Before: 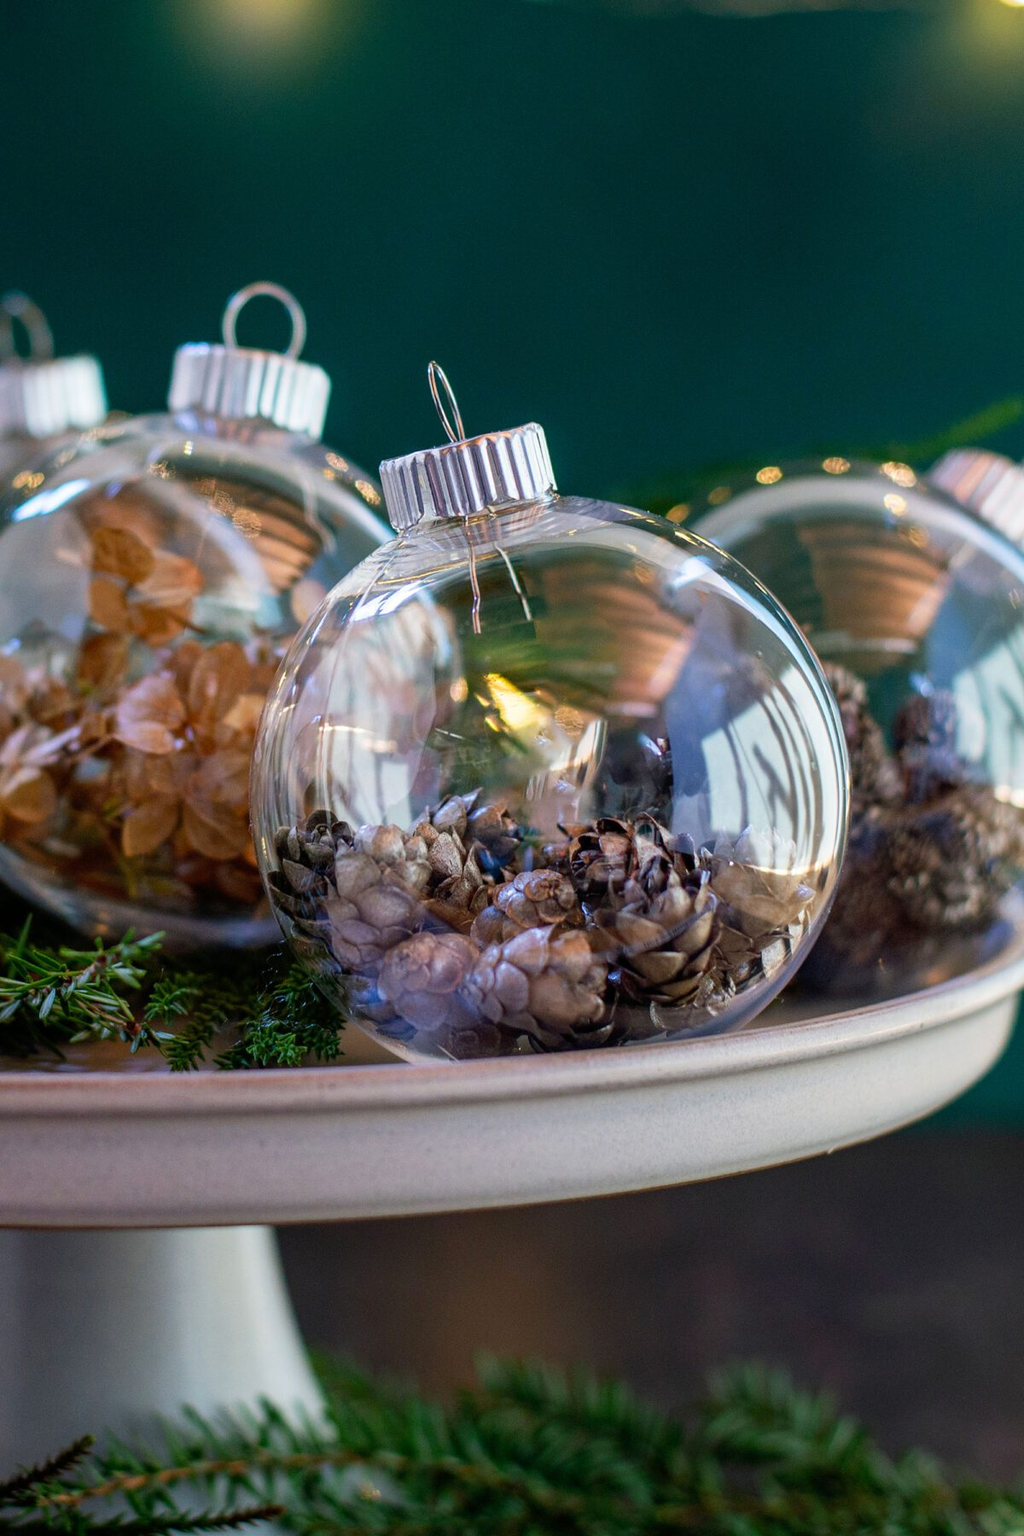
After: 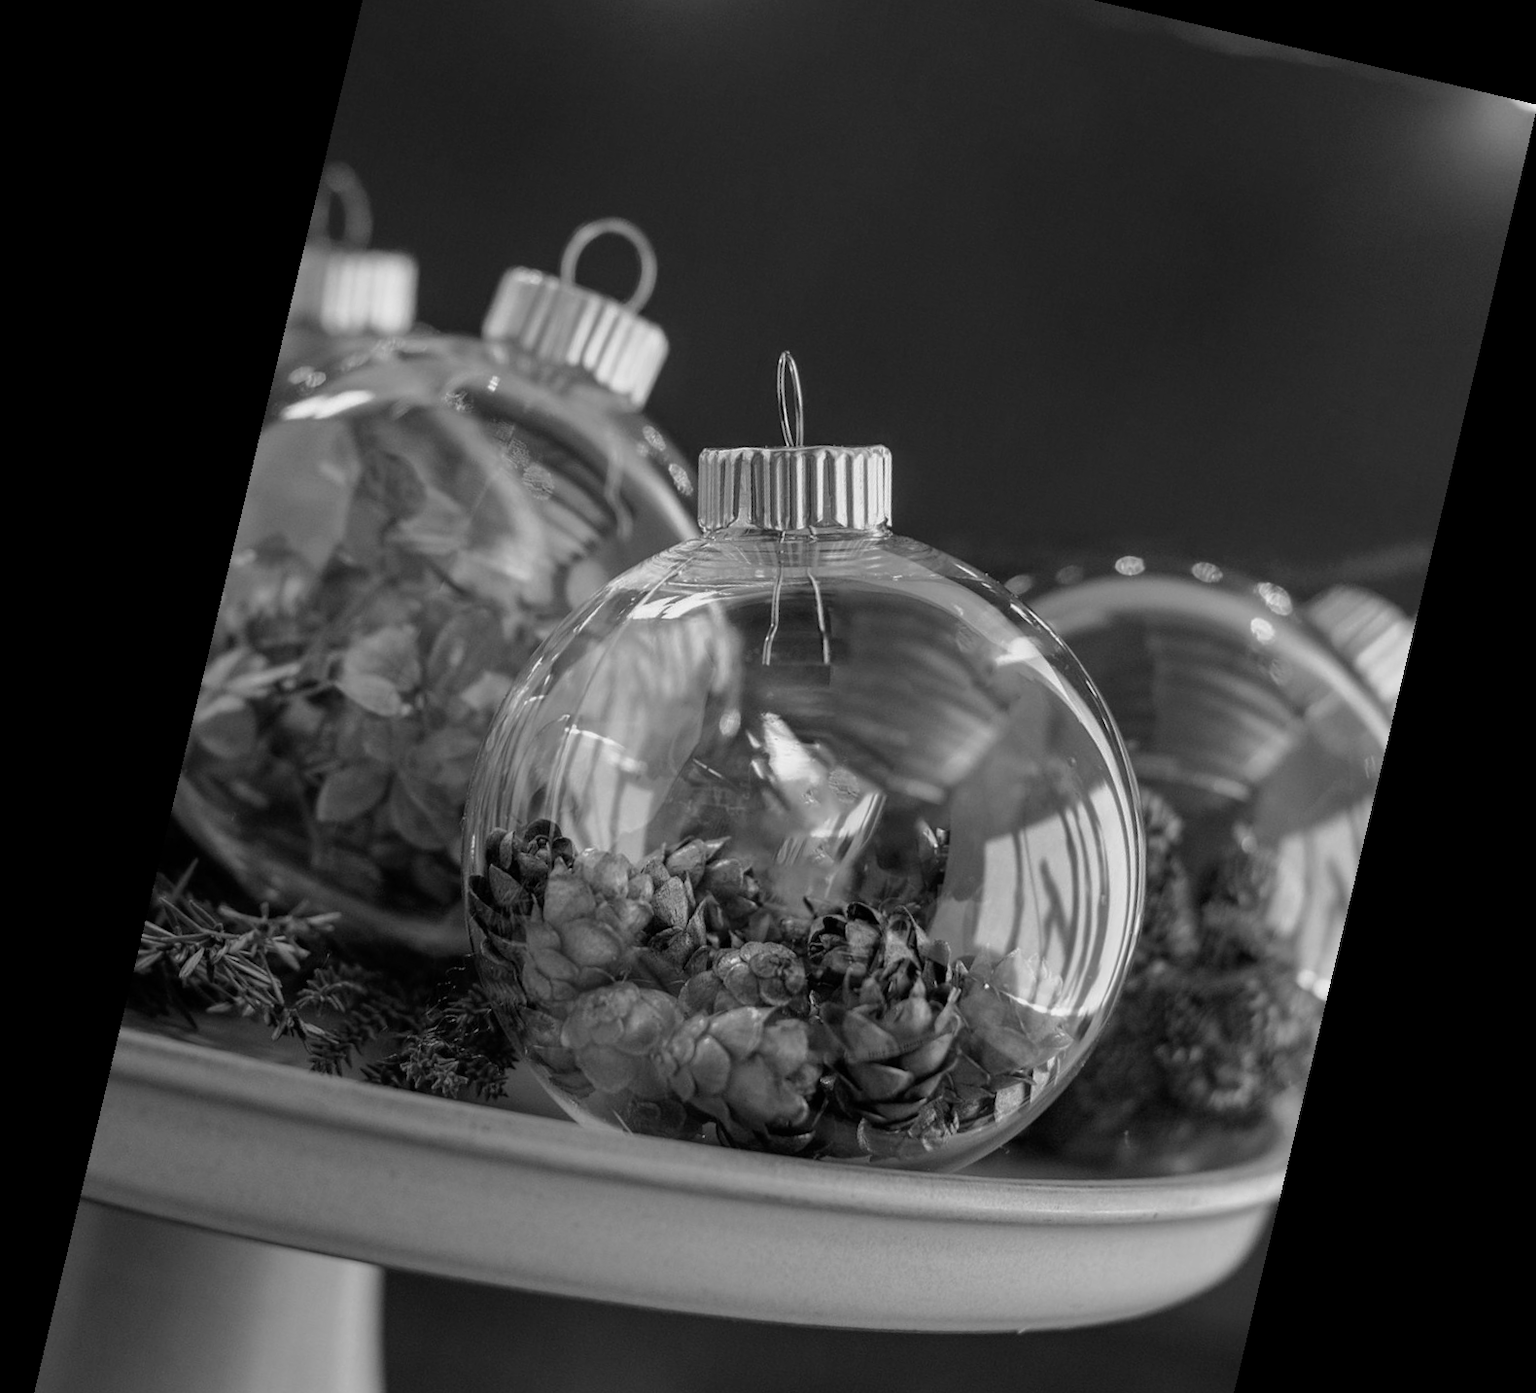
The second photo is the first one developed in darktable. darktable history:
rotate and perspective: rotation 13.27°, automatic cropping off
monochrome: a -71.75, b 75.82
tone curve: curves: ch0 [(0, 0) (0.568, 0.517) (0.8, 0.717) (1, 1)]
crop and rotate: top 8.293%, bottom 20.996%
